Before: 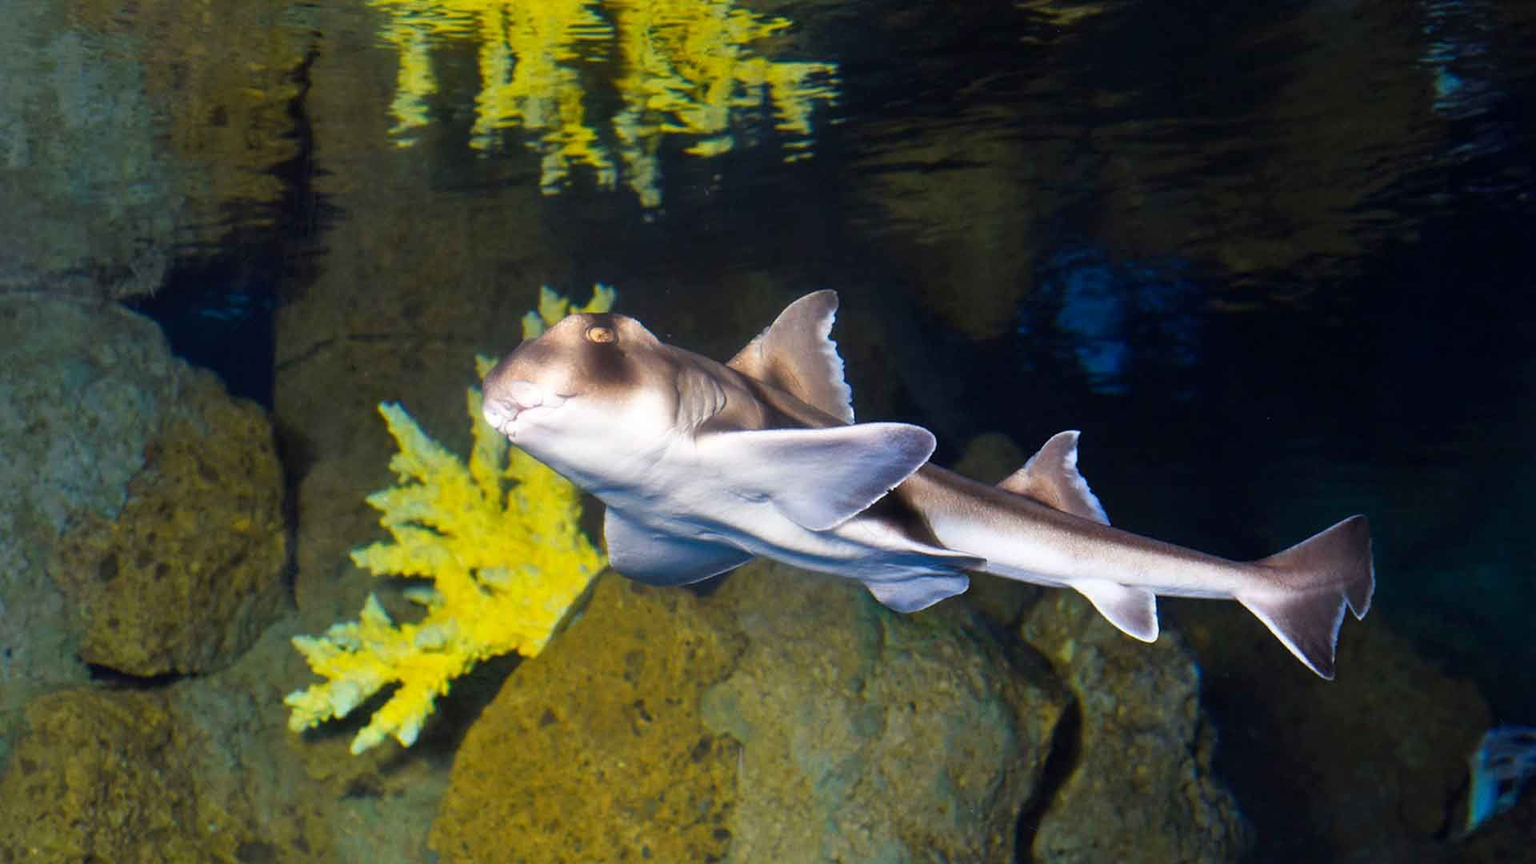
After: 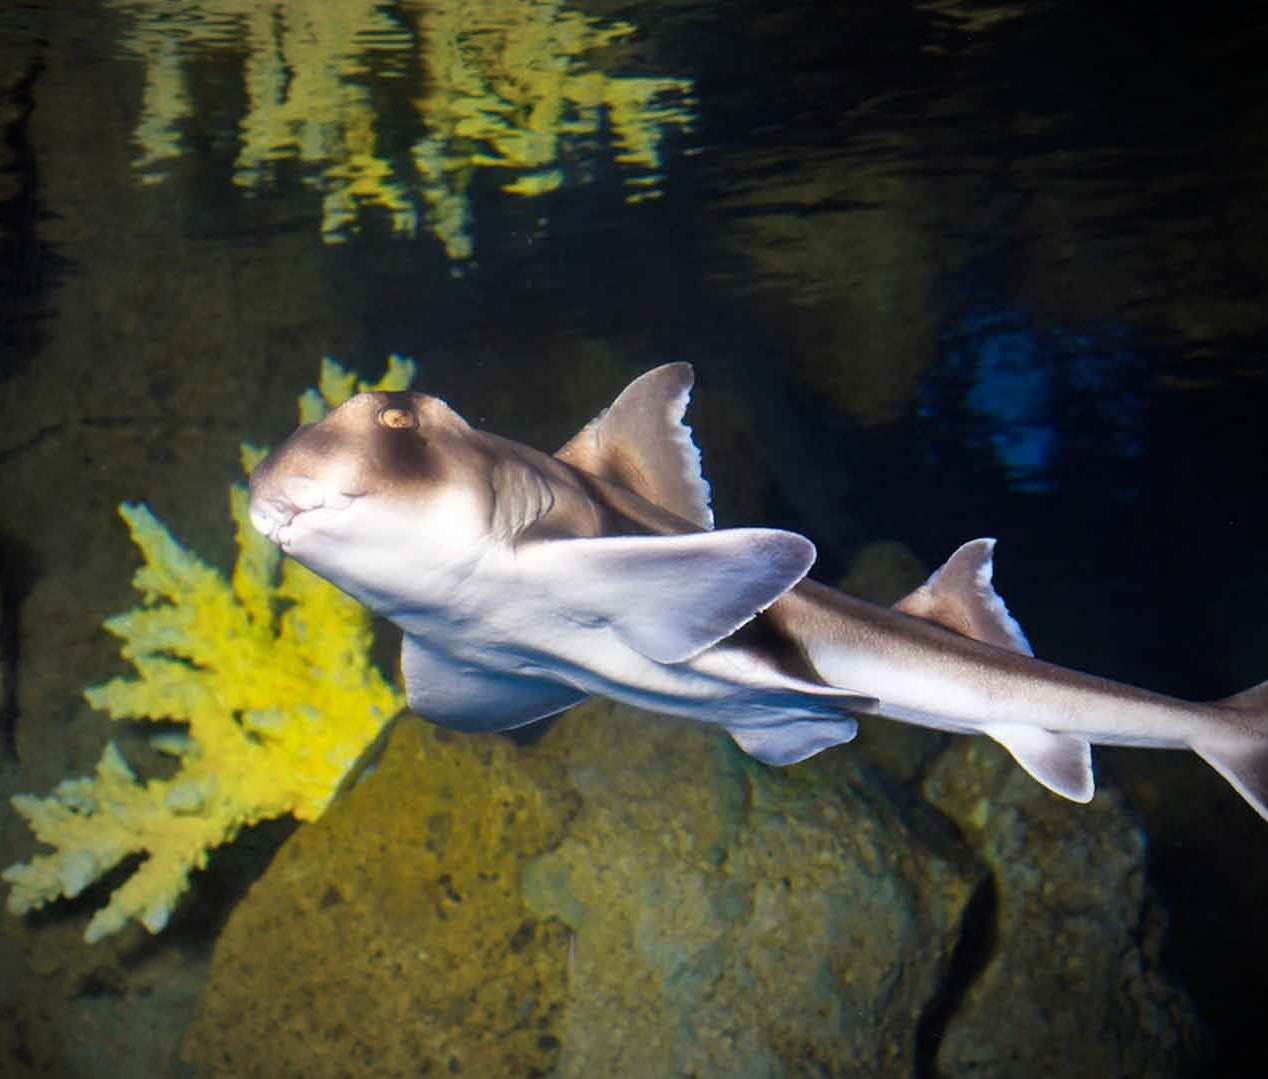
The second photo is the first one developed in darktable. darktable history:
vignetting: fall-off start 67.5%, fall-off radius 67.23%, brightness -0.813, automatic ratio true
crop and rotate: left 18.442%, right 15.508%
